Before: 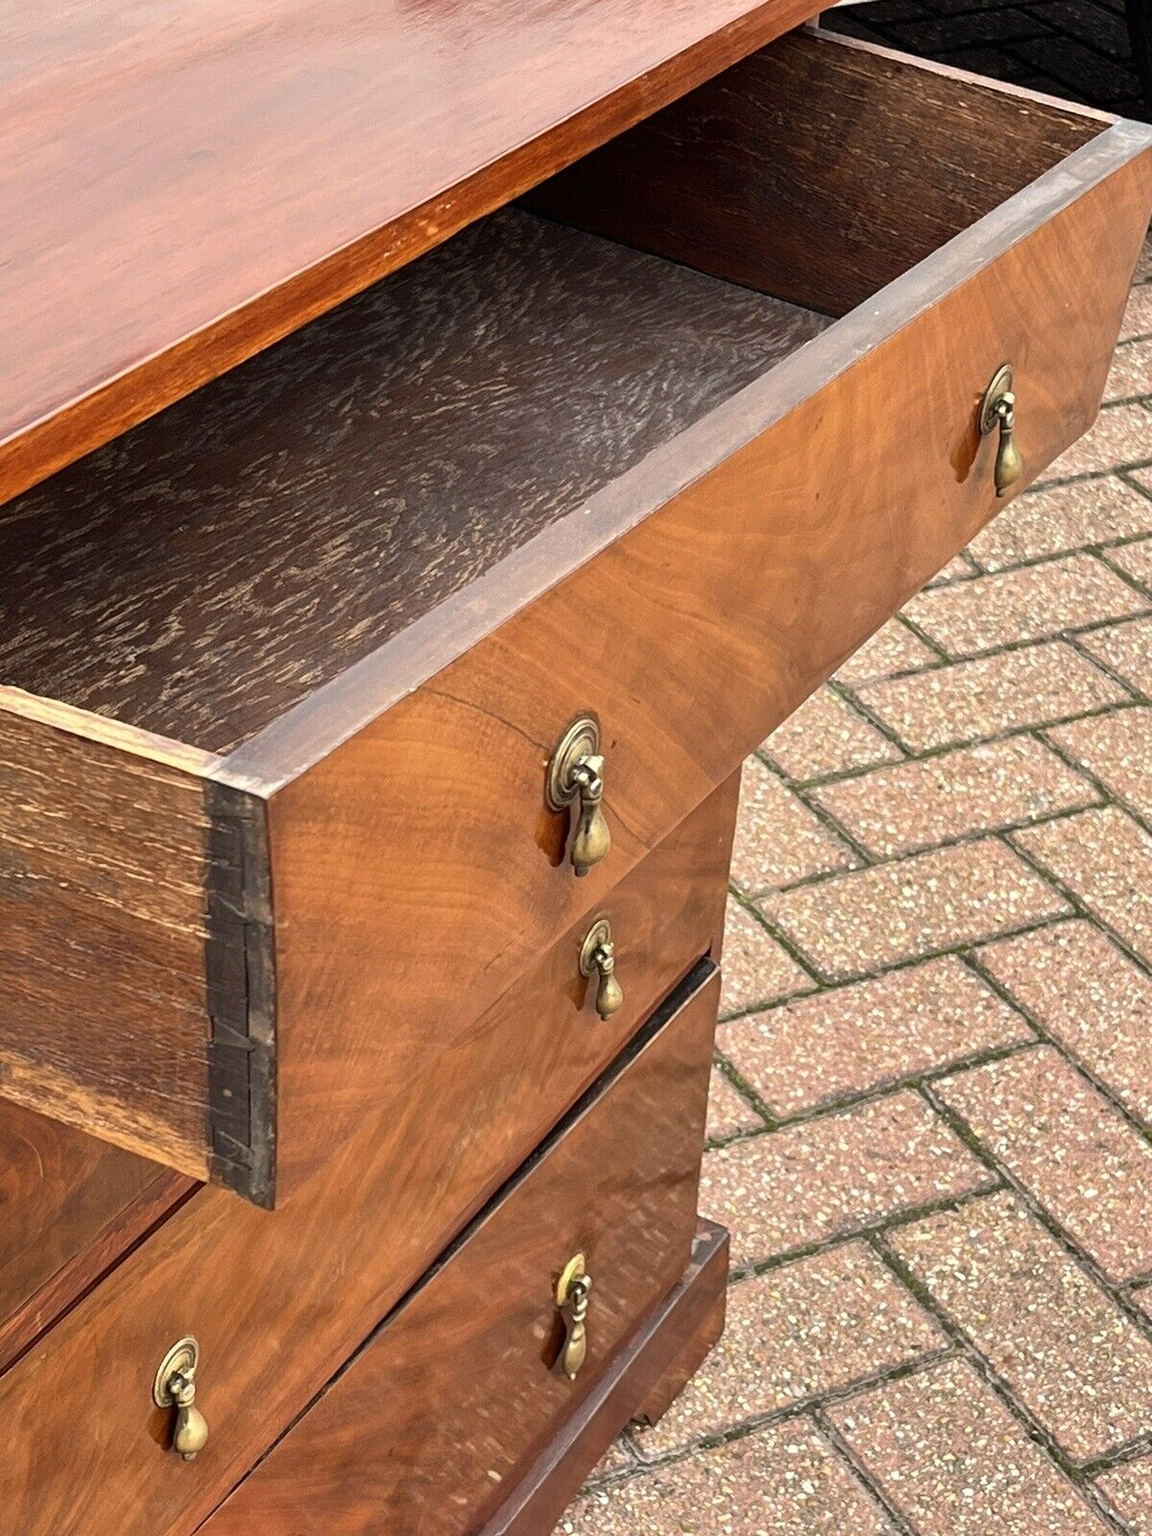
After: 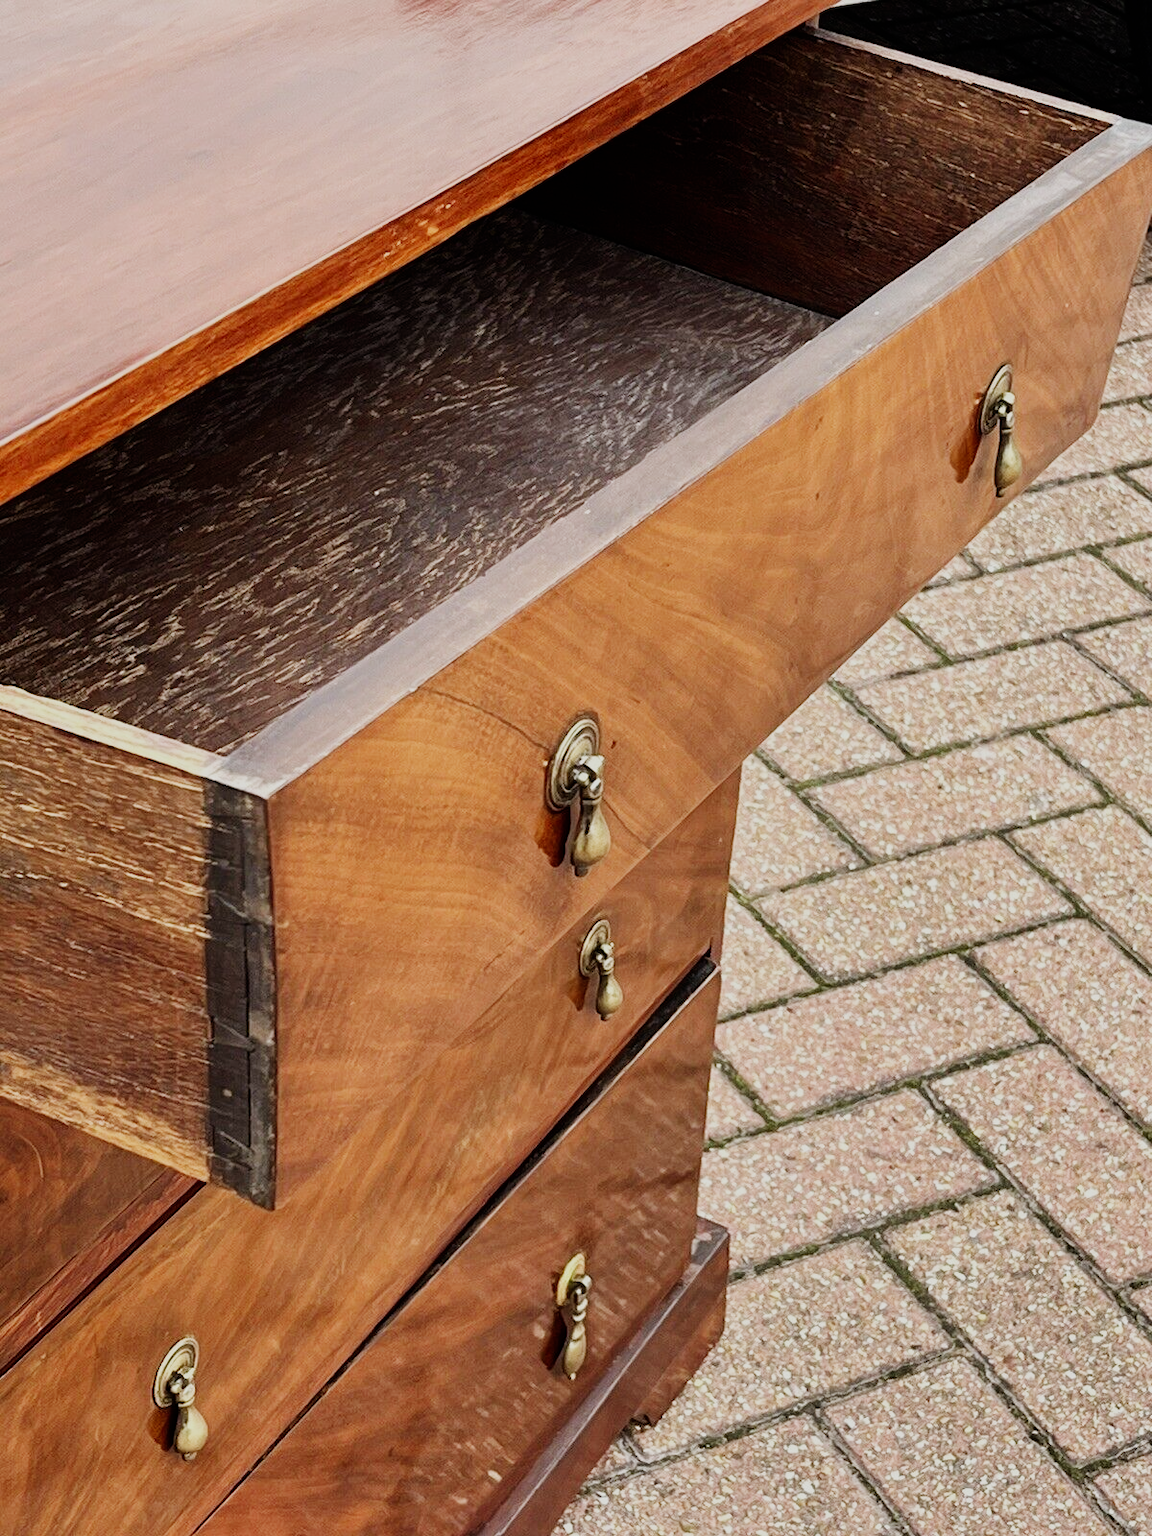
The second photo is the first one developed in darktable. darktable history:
white balance: red 0.988, blue 1.017
sigmoid: skew -0.2, preserve hue 0%, red attenuation 0.1, red rotation 0.035, green attenuation 0.1, green rotation -0.017, blue attenuation 0.15, blue rotation -0.052, base primaries Rec2020
